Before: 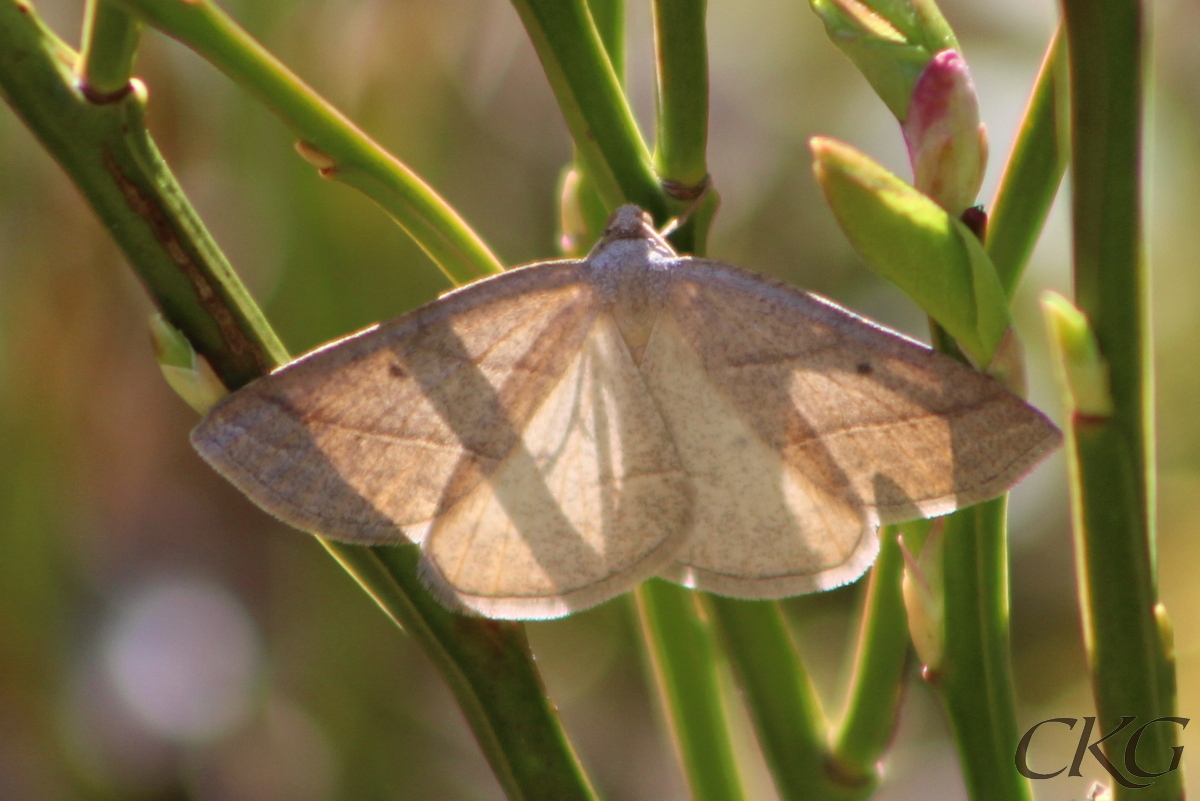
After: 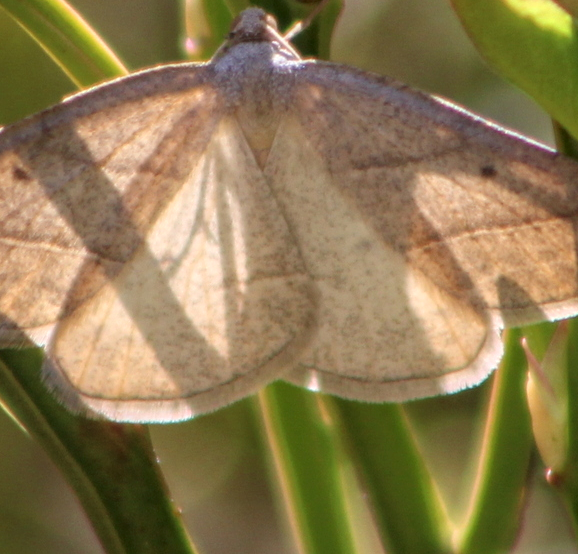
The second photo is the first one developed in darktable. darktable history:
crop: left 31.378%, top 24.609%, right 20.381%, bottom 6.219%
local contrast: highlights 2%, shadows 2%, detail 134%
